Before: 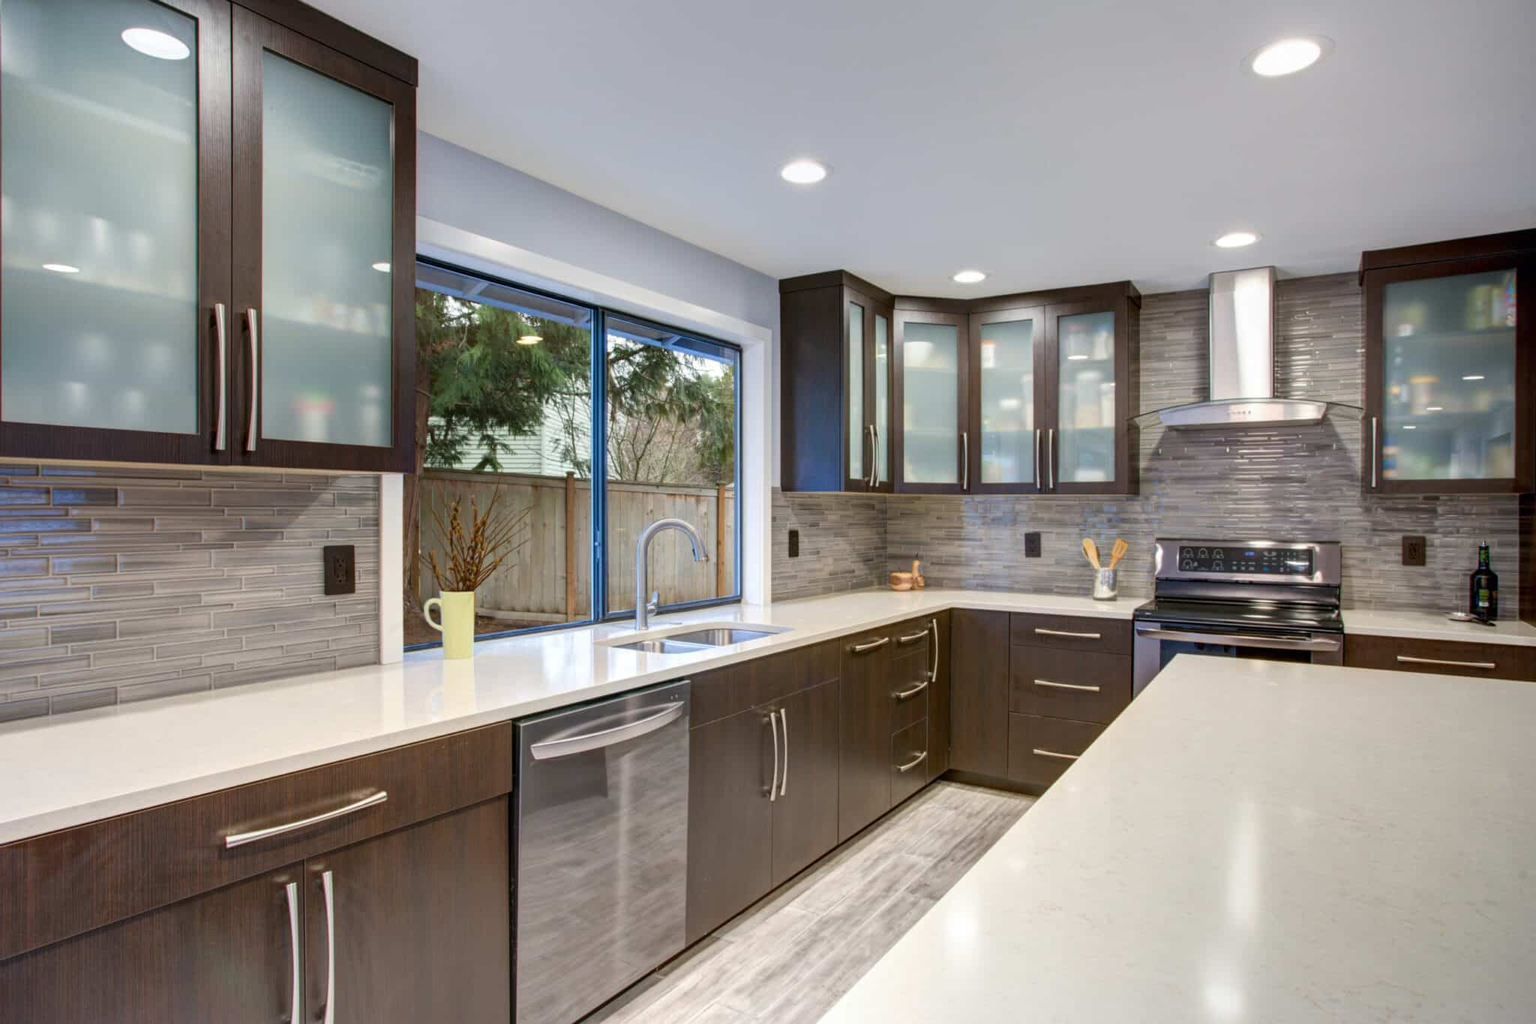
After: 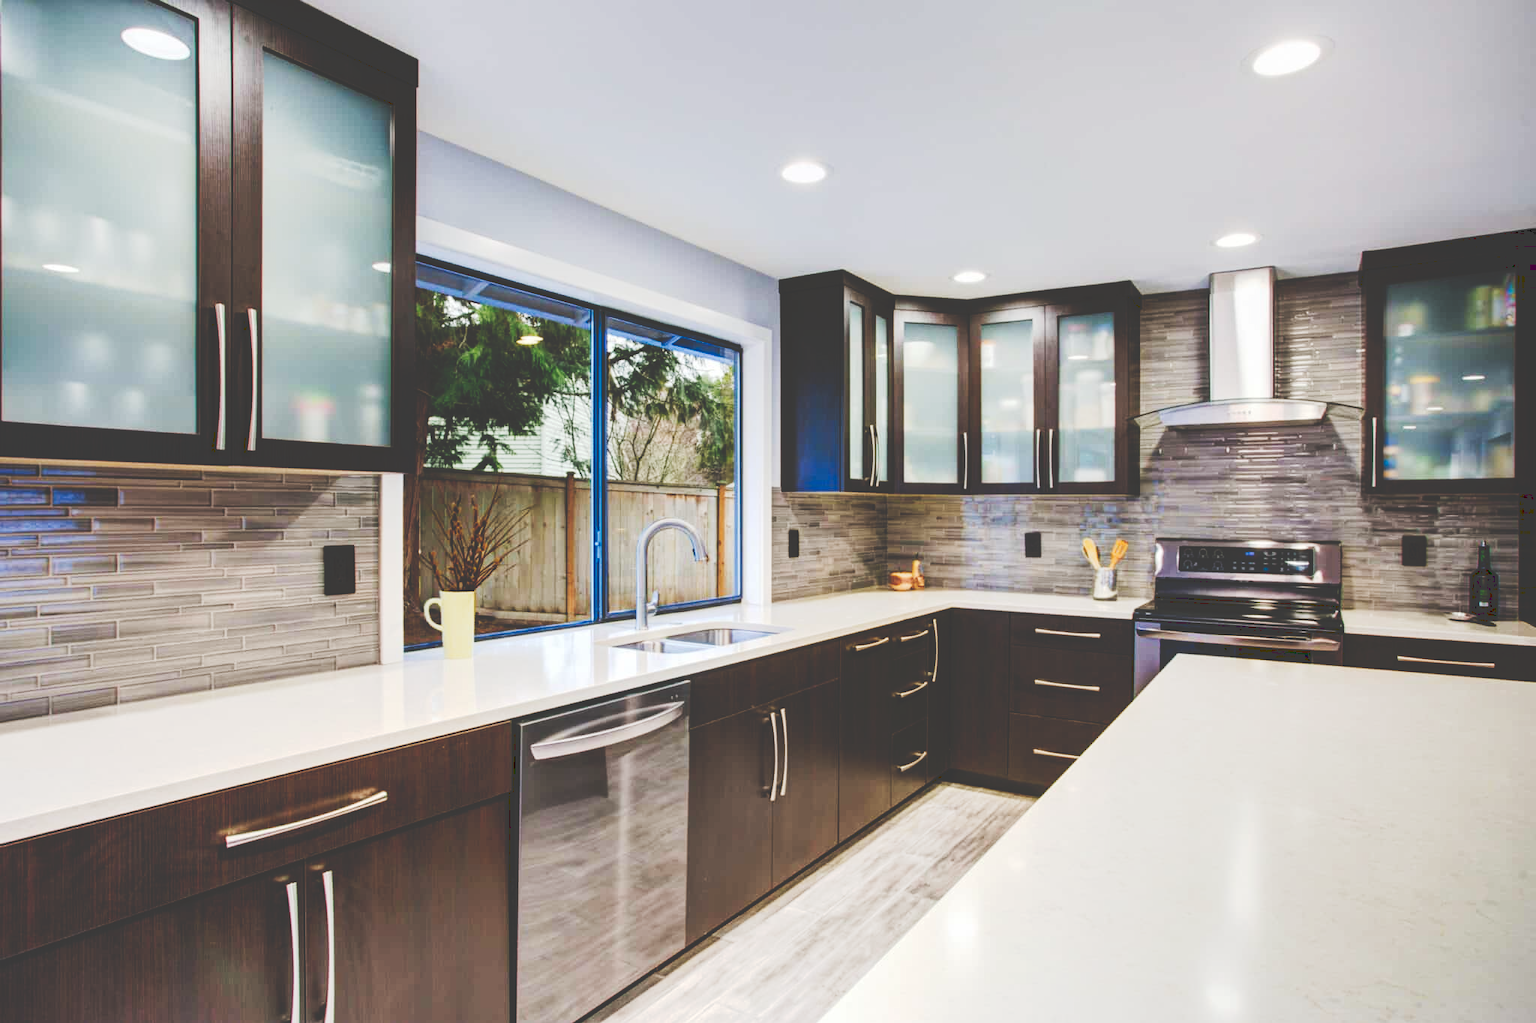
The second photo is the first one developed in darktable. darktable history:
tone curve: curves: ch0 [(0, 0) (0.003, 0.231) (0.011, 0.231) (0.025, 0.231) (0.044, 0.231) (0.069, 0.231) (0.1, 0.234) (0.136, 0.239) (0.177, 0.243) (0.224, 0.247) (0.277, 0.265) (0.335, 0.311) (0.399, 0.389) (0.468, 0.507) (0.543, 0.634) (0.623, 0.74) (0.709, 0.83) (0.801, 0.889) (0.898, 0.93) (1, 1)], preserve colors none
